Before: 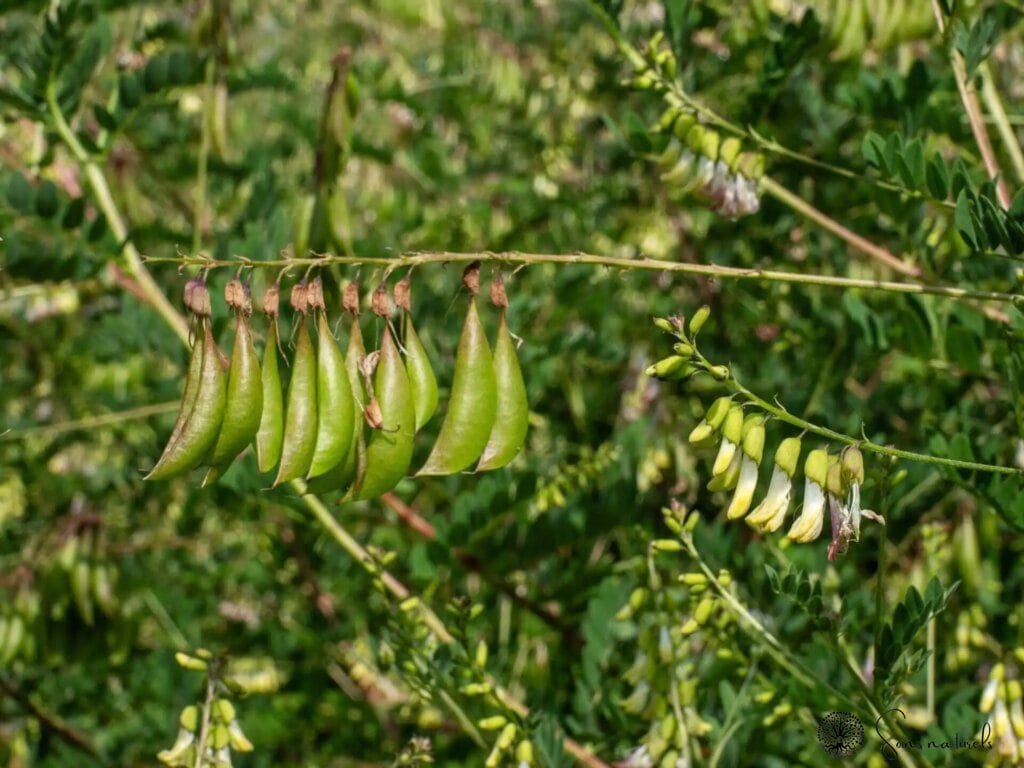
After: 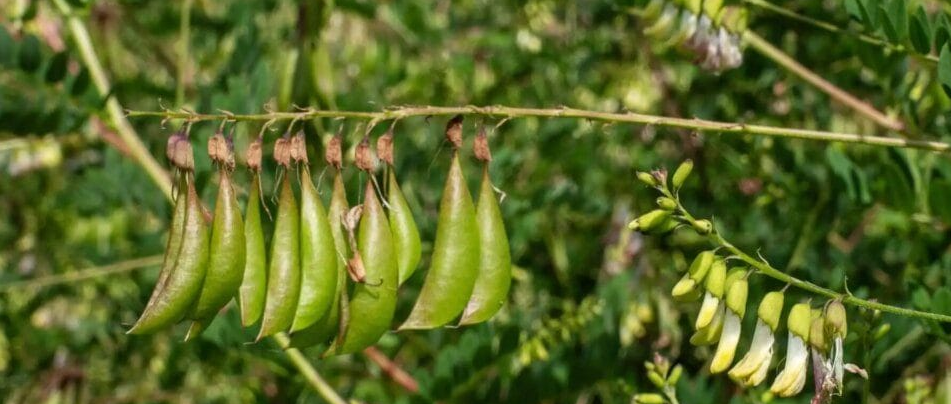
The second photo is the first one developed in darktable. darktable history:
crop: left 1.755%, top 19.12%, right 5.351%, bottom 28.218%
